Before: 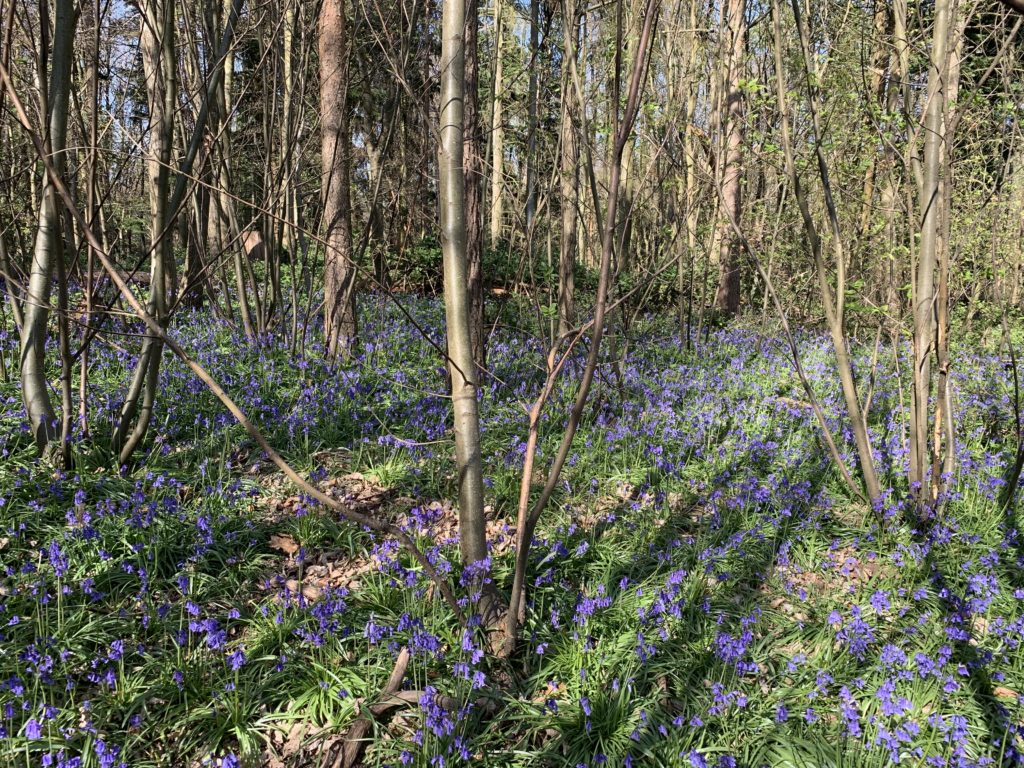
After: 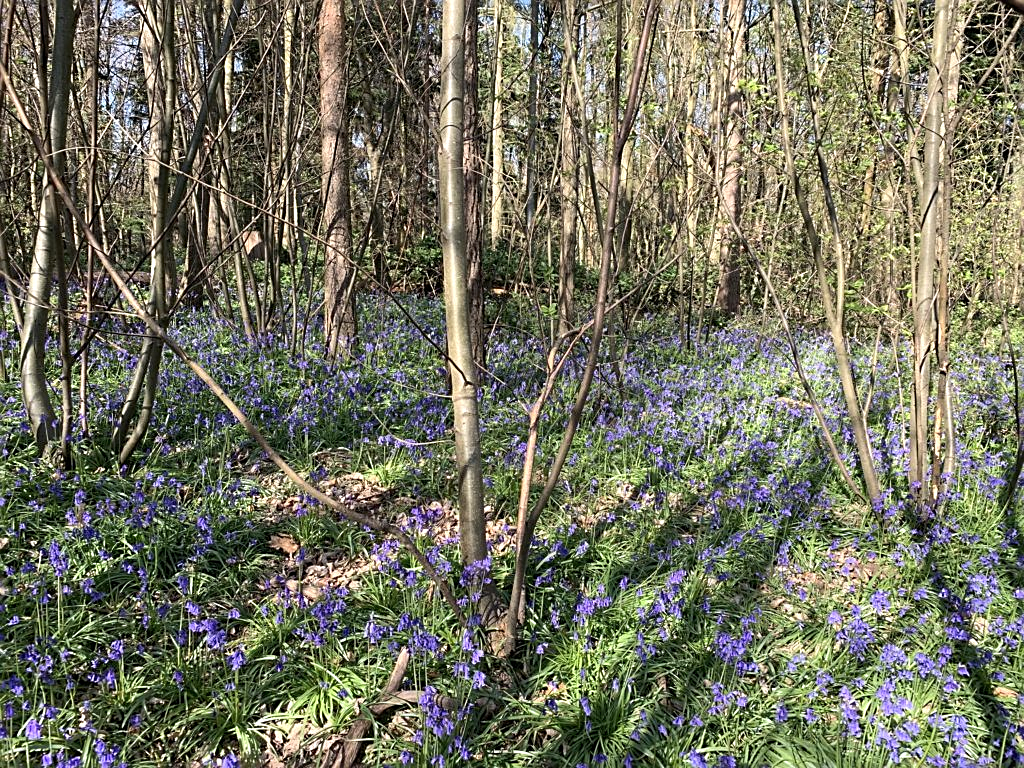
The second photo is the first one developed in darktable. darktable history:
sharpen: on, module defaults
exposure: black level correction 0, exposure 0.301 EV, compensate highlight preservation false
